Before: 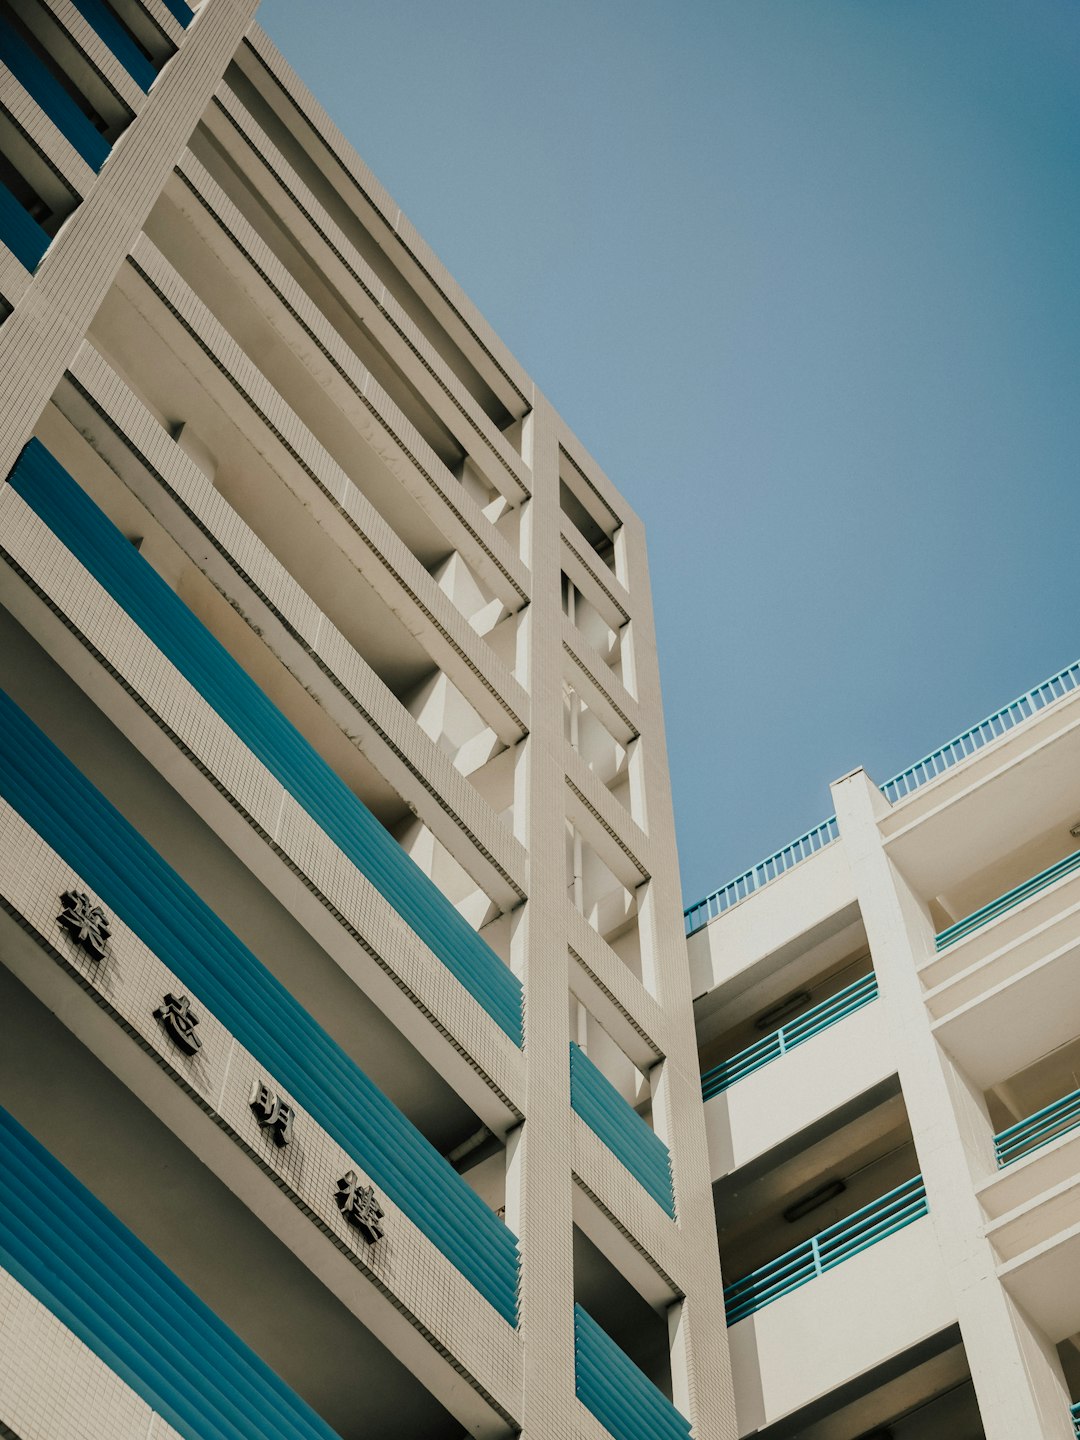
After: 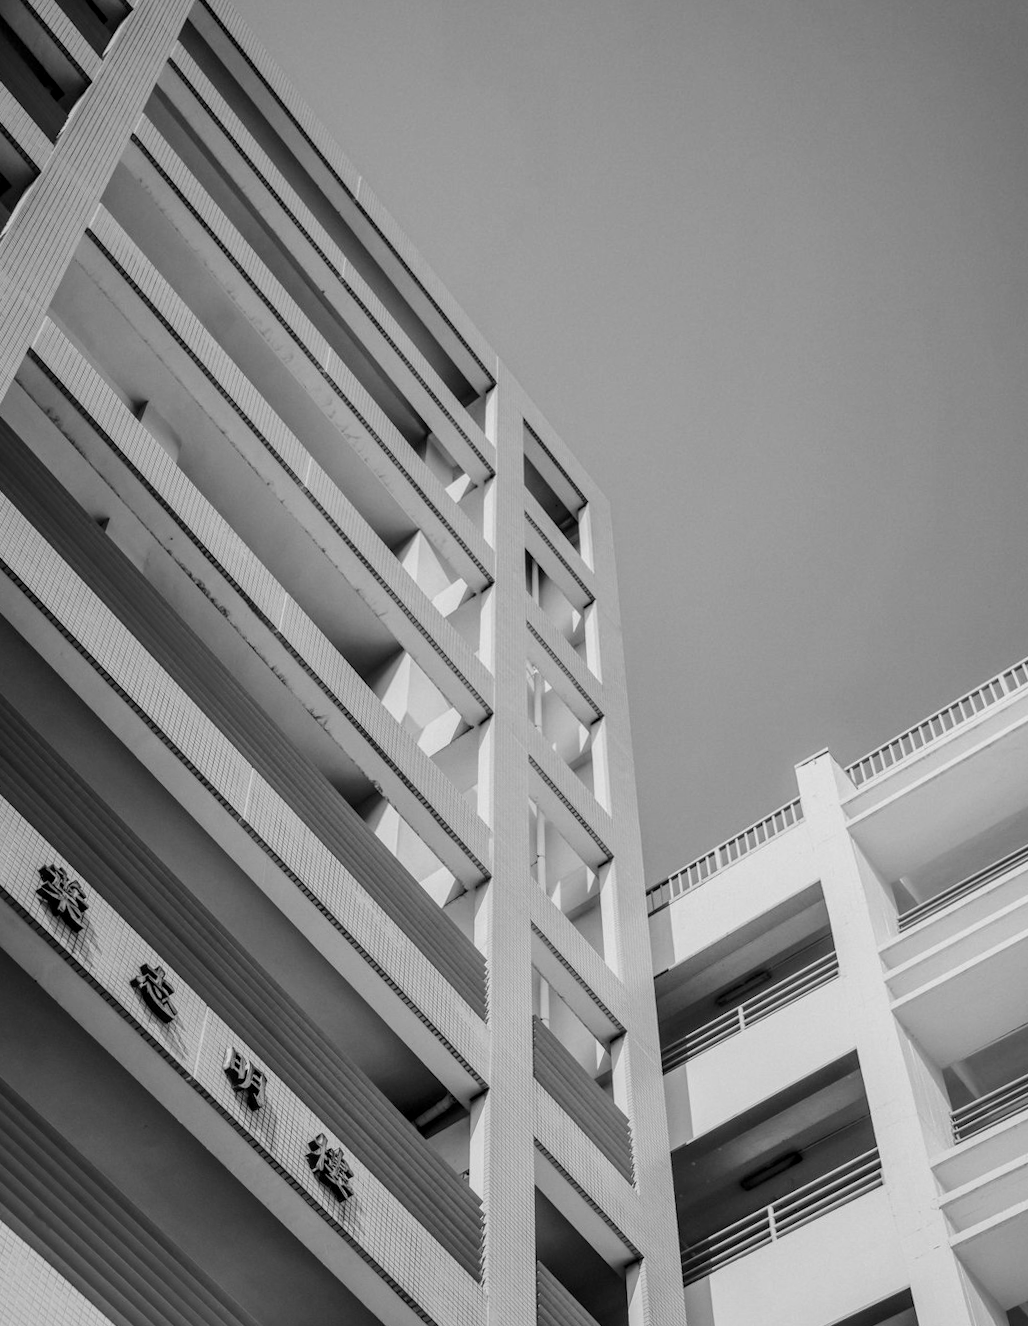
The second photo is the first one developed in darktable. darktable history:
crop and rotate: top 2.479%, bottom 3.018%
monochrome: on, module defaults
exposure: compensate highlight preservation false
rotate and perspective: rotation 0.074°, lens shift (vertical) 0.096, lens shift (horizontal) -0.041, crop left 0.043, crop right 0.952, crop top 0.024, crop bottom 0.979
local contrast: highlights 55%, shadows 52%, detail 130%, midtone range 0.452
contrast brightness saturation: contrast 0.04, saturation 0.07
